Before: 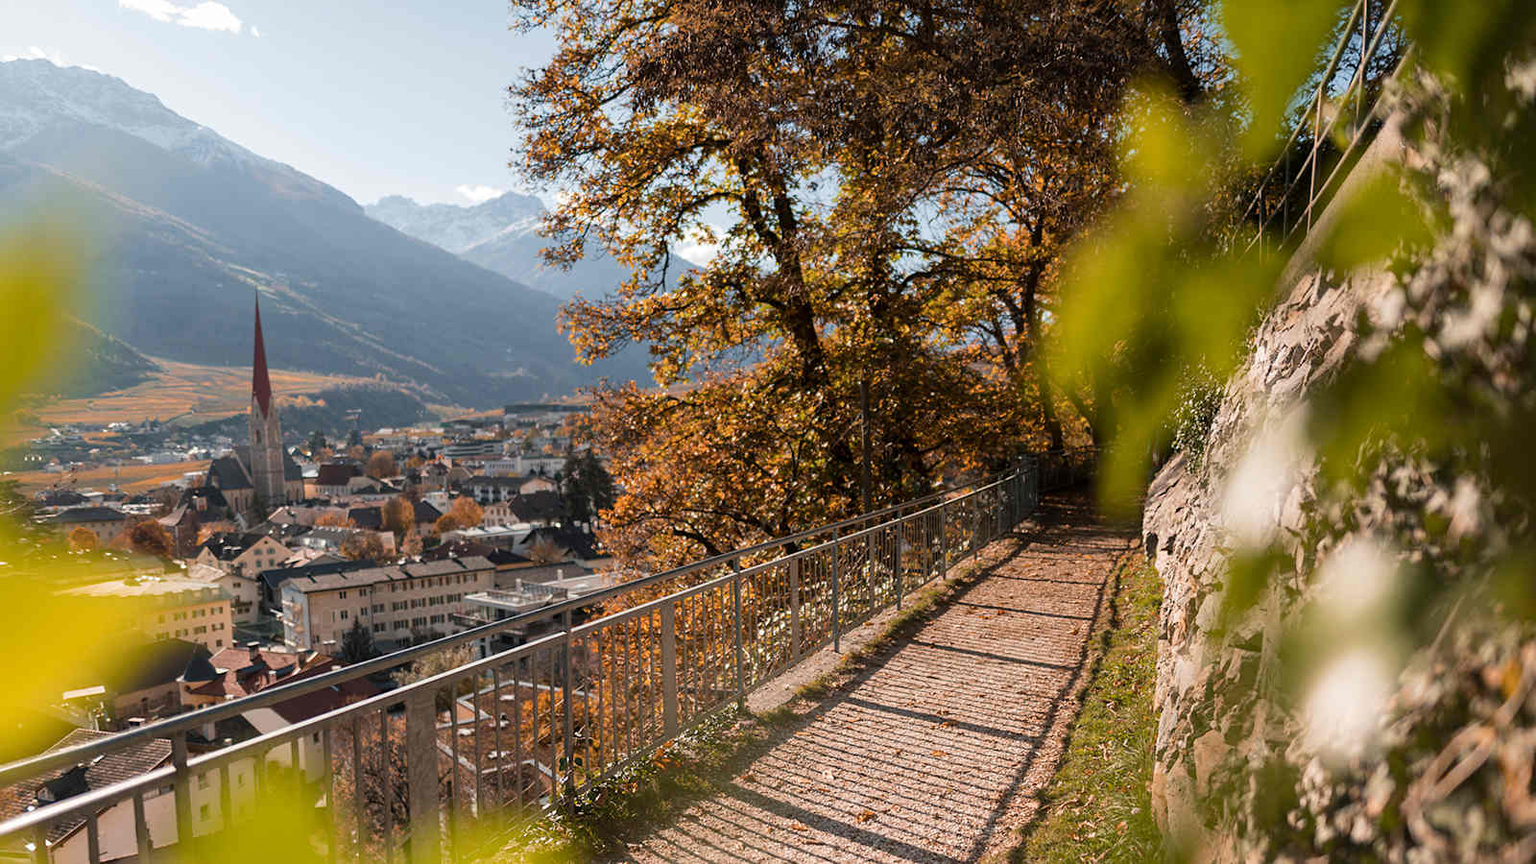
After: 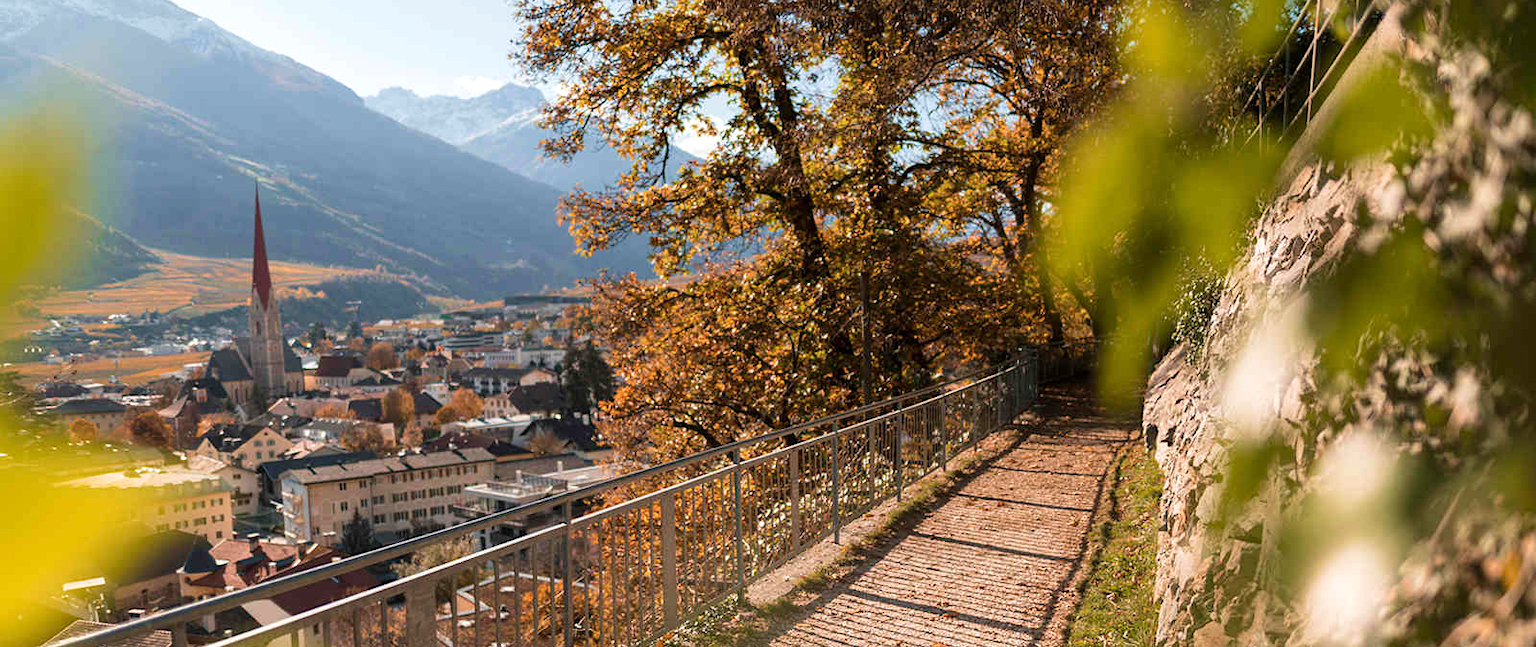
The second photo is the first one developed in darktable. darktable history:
exposure: exposure 0.201 EV, compensate exposure bias true, compensate highlight preservation false
crop and rotate: top 12.588%, bottom 12.466%
velvia: on, module defaults
